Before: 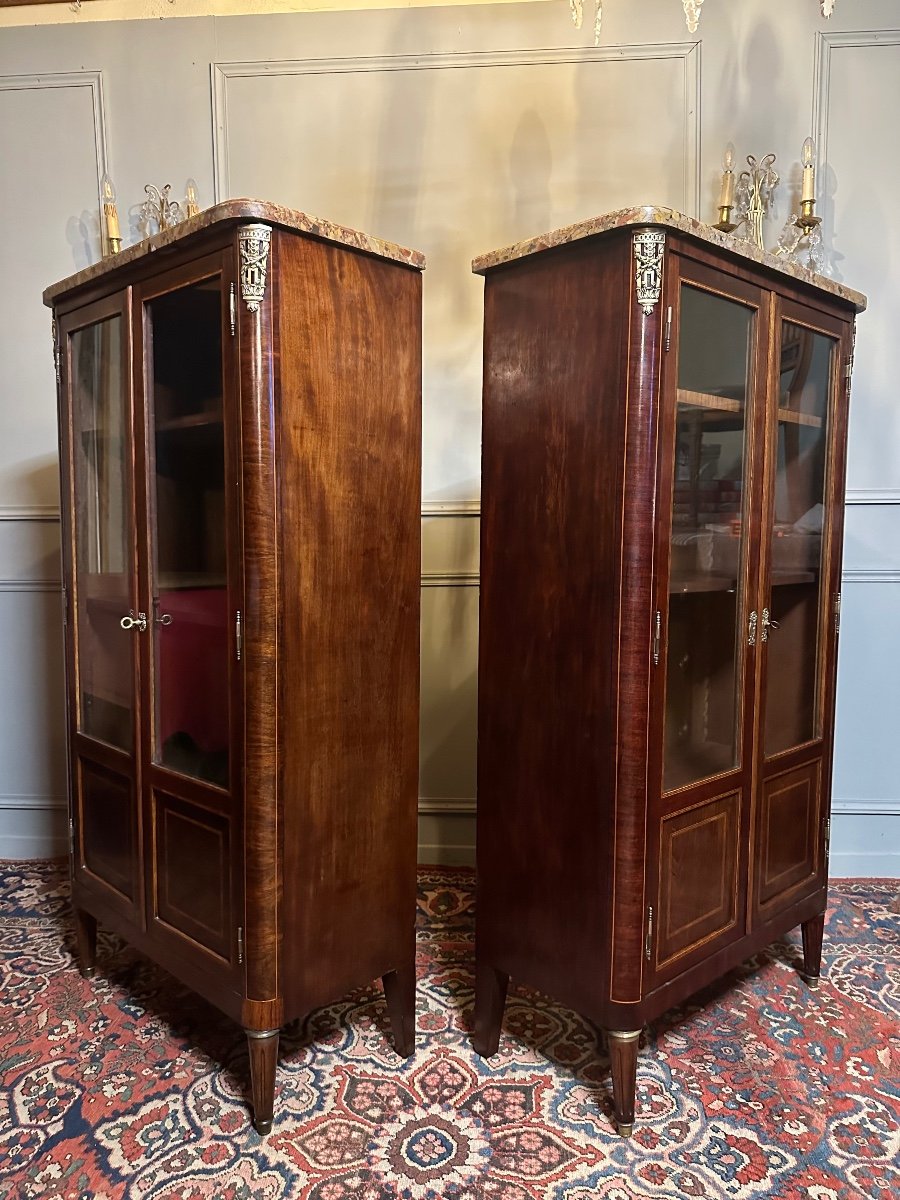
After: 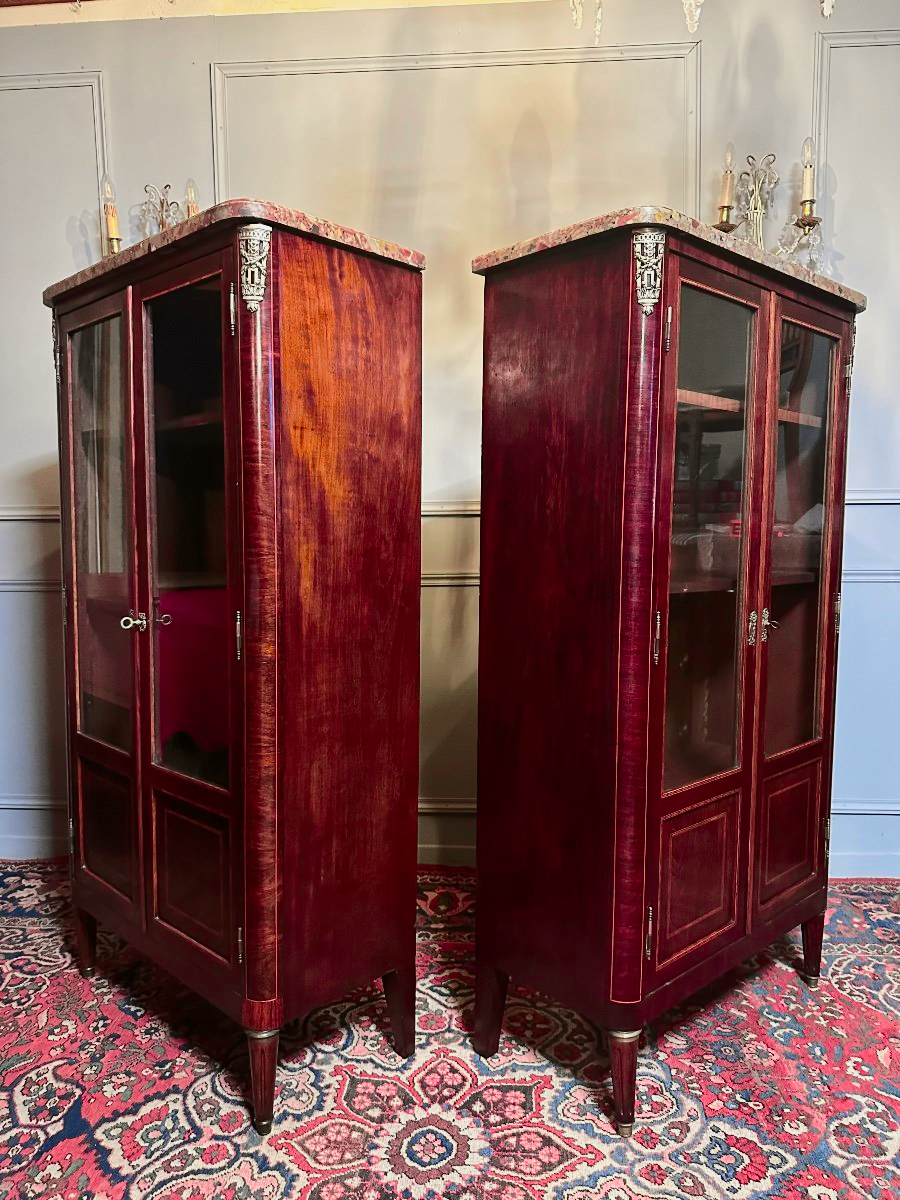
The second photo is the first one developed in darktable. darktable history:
tone curve: curves: ch0 [(0, 0) (0.23, 0.189) (0.486, 0.52) (0.822, 0.825) (0.994, 0.955)]; ch1 [(0, 0) (0.226, 0.261) (0.379, 0.442) (0.469, 0.468) (0.495, 0.498) (0.514, 0.509) (0.561, 0.603) (0.59, 0.656) (1, 1)]; ch2 [(0, 0) (0.269, 0.299) (0.459, 0.43) (0.498, 0.5) (0.523, 0.52) (0.586, 0.569) (0.635, 0.617) (0.659, 0.681) (0.718, 0.764) (1, 1)], color space Lab, independent channels, preserve colors none
